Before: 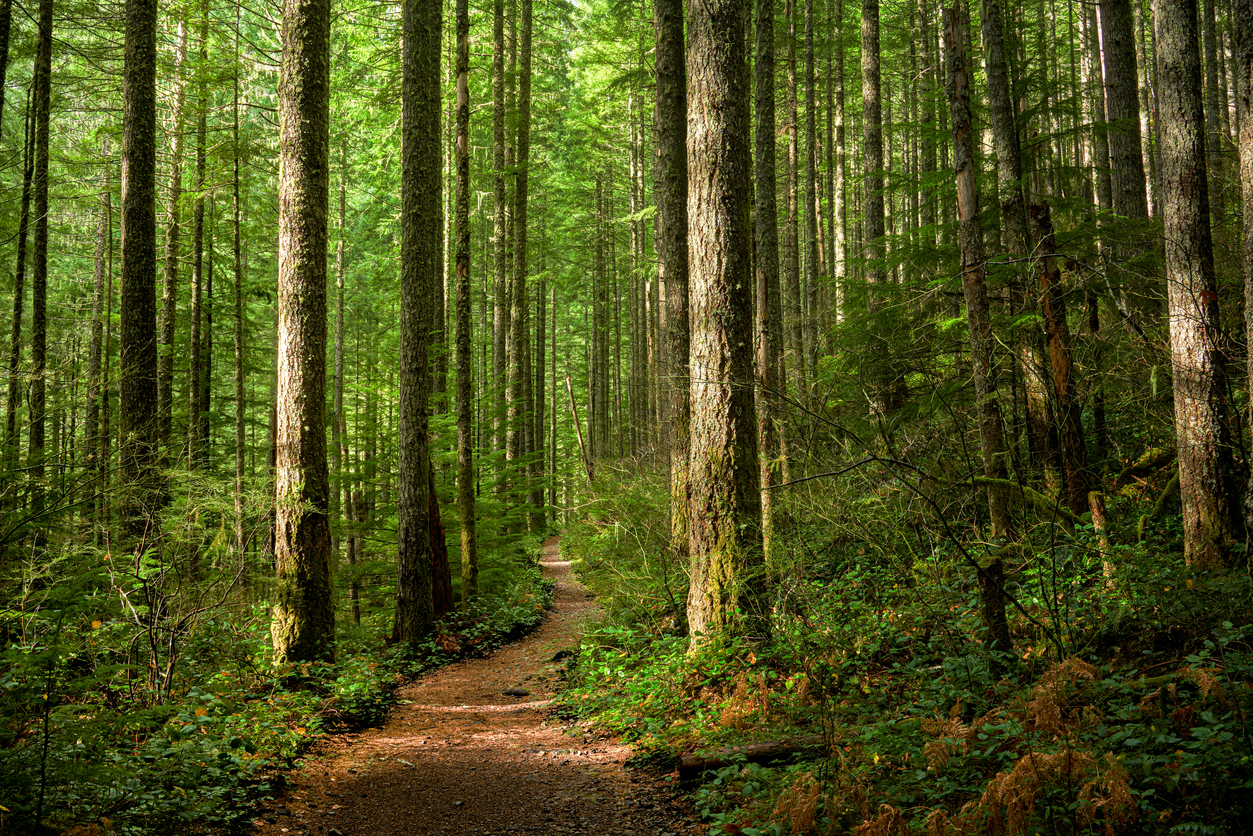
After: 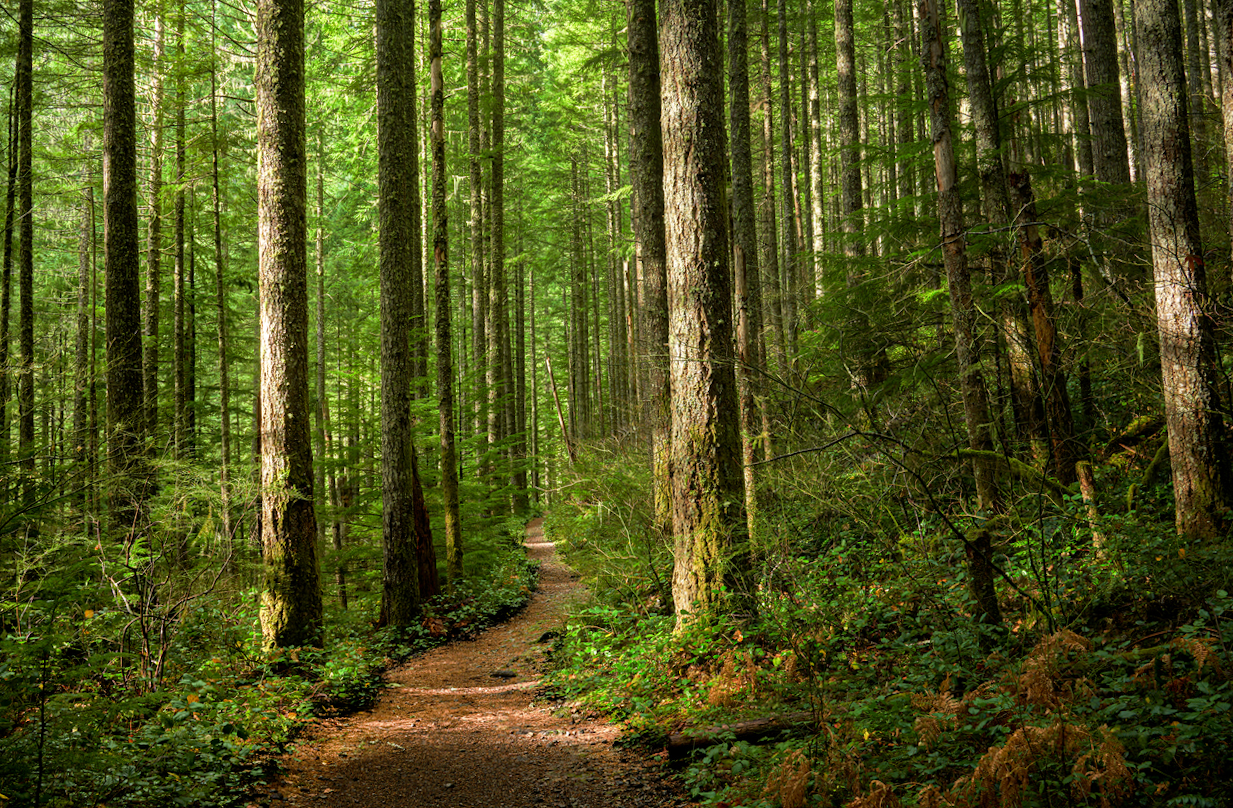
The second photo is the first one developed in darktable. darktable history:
base curve: exposure shift 0, preserve colors none
tone equalizer: on, module defaults
rotate and perspective: rotation -1.32°, lens shift (horizontal) -0.031, crop left 0.015, crop right 0.985, crop top 0.047, crop bottom 0.982
